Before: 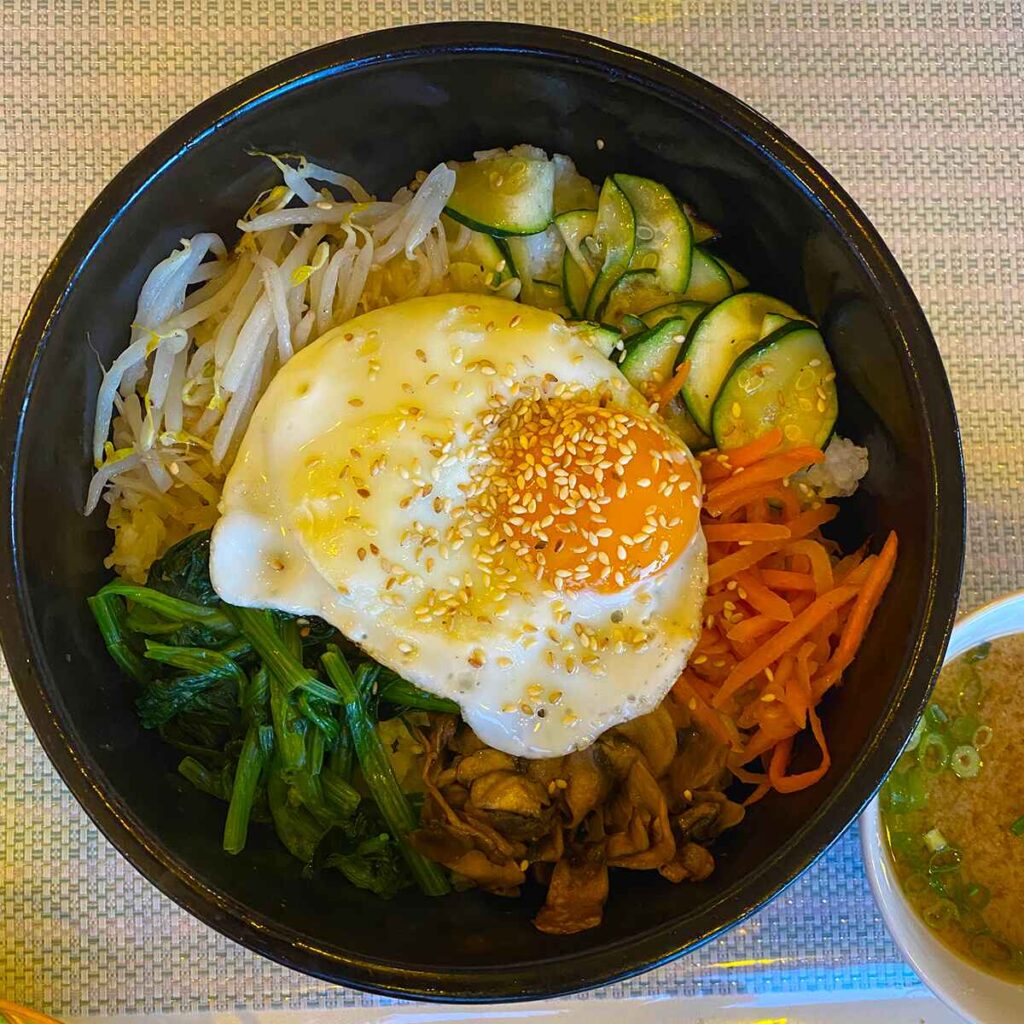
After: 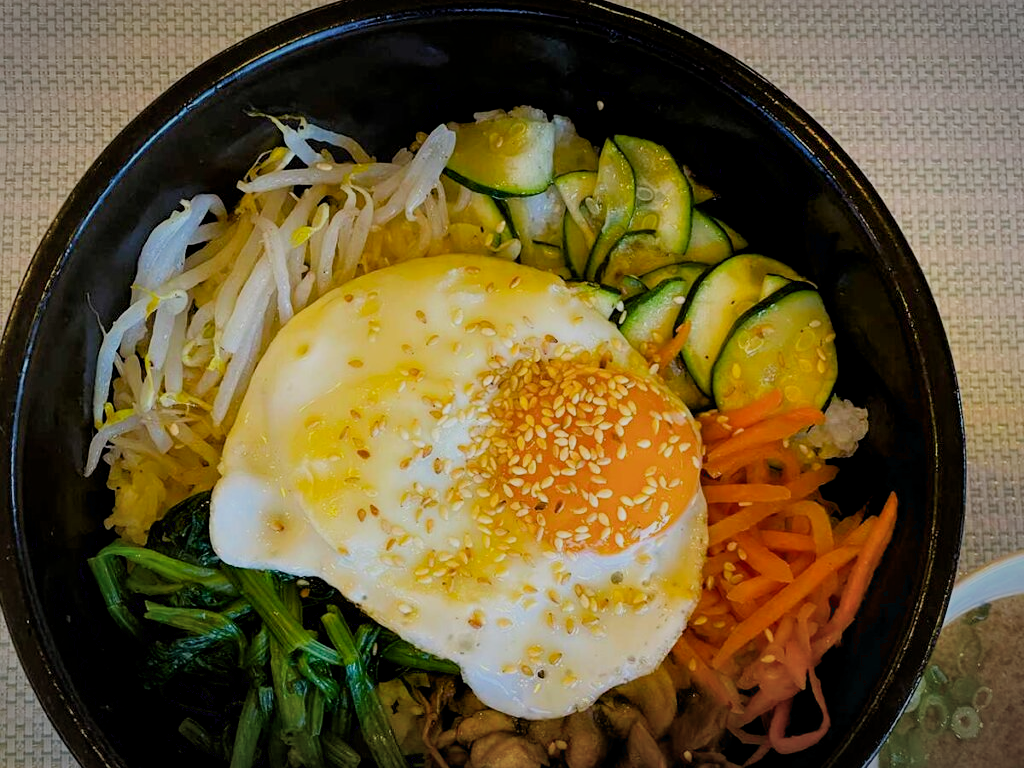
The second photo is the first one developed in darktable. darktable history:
crop: top 3.857%, bottom 21.132%
exposure: black level correction 0.009, exposure 0.014 EV, compensate highlight preservation false
filmic rgb: black relative exposure -7.65 EV, white relative exposure 4.56 EV, hardness 3.61
vignetting: automatic ratio true
